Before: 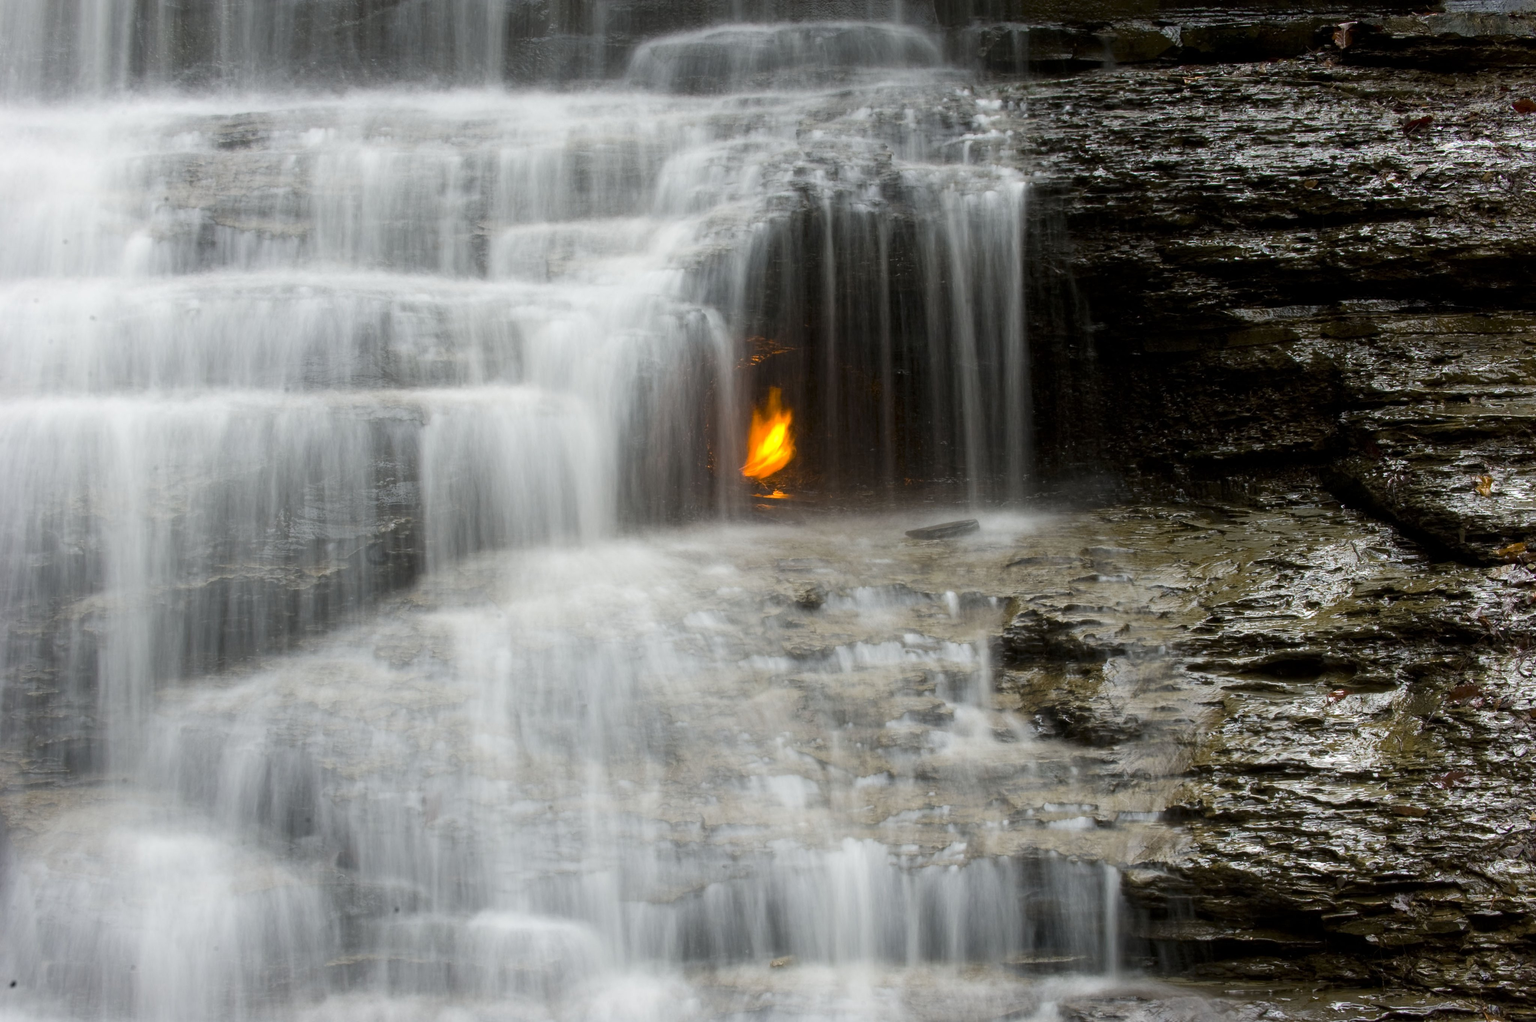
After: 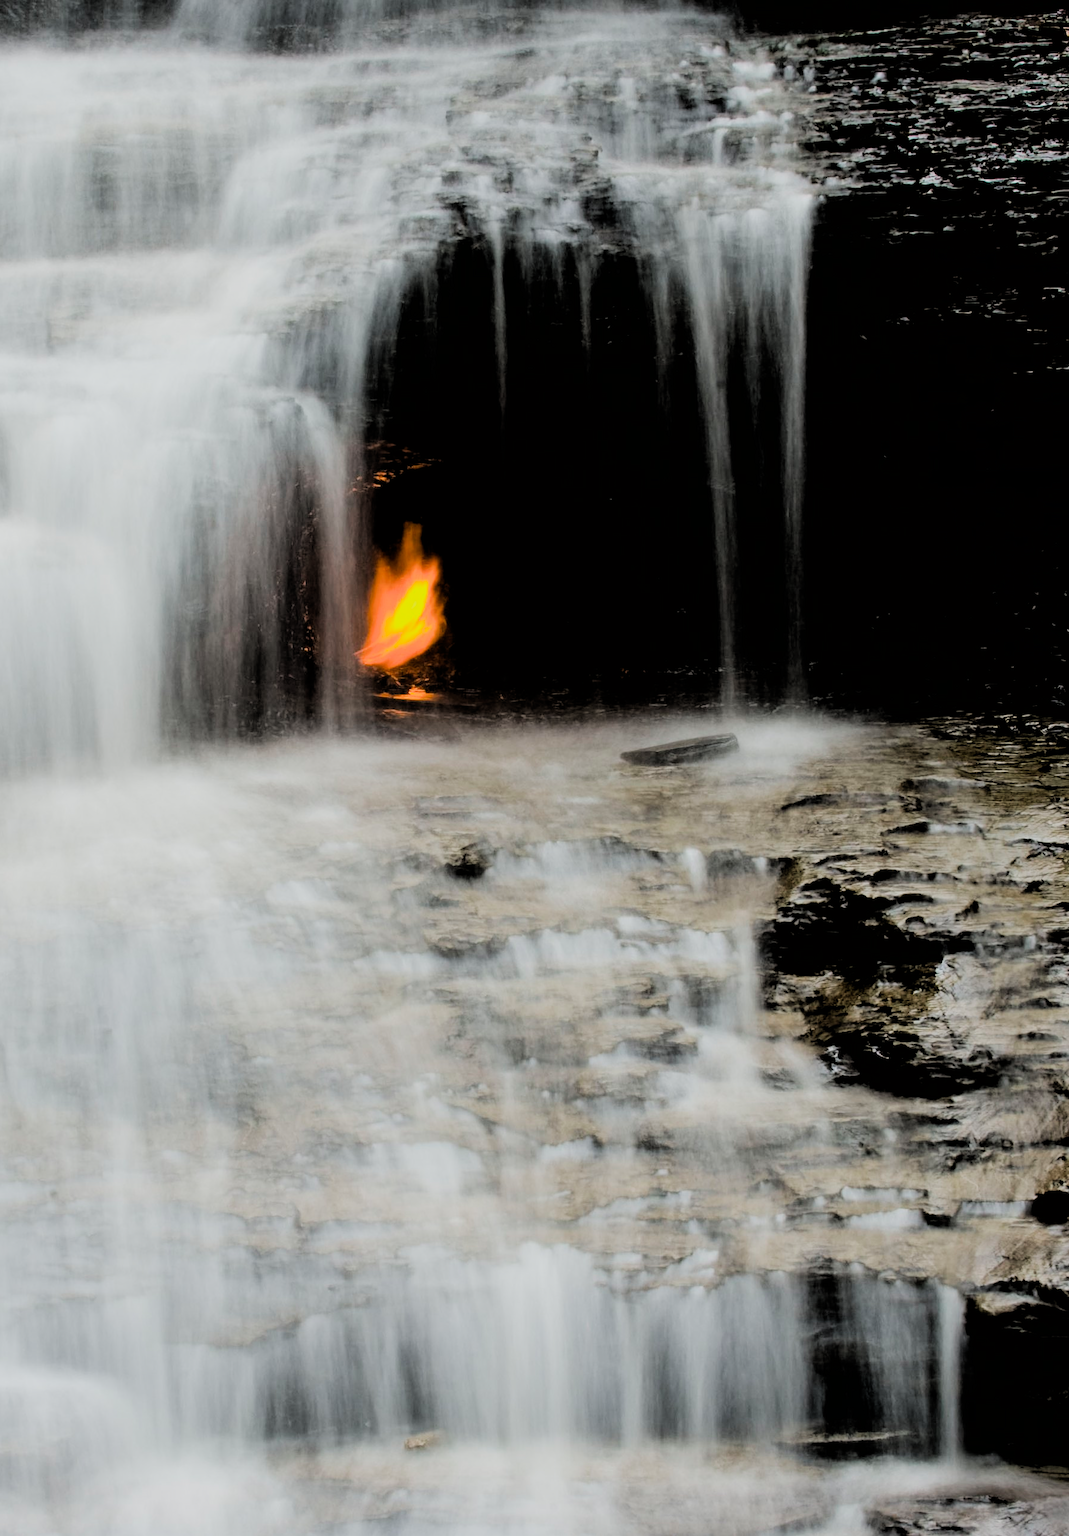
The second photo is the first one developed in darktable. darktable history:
crop: left 33.687%, top 5.935%, right 22.709%
filmic rgb: black relative exposure -2.71 EV, white relative exposure 4.56 EV, hardness 1.71, contrast 1.238
tone equalizer: -8 EV -0.431 EV, -7 EV -0.366 EV, -6 EV -0.34 EV, -5 EV -0.234 EV, -3 EV 0.227 EV, -2 EV 0.323 EV, -1 EV 0.368 EV, +0 EV 0.402 EV, edges refinement/feathering 500, mask exposure compensation -1.57 EV, preserve details no
